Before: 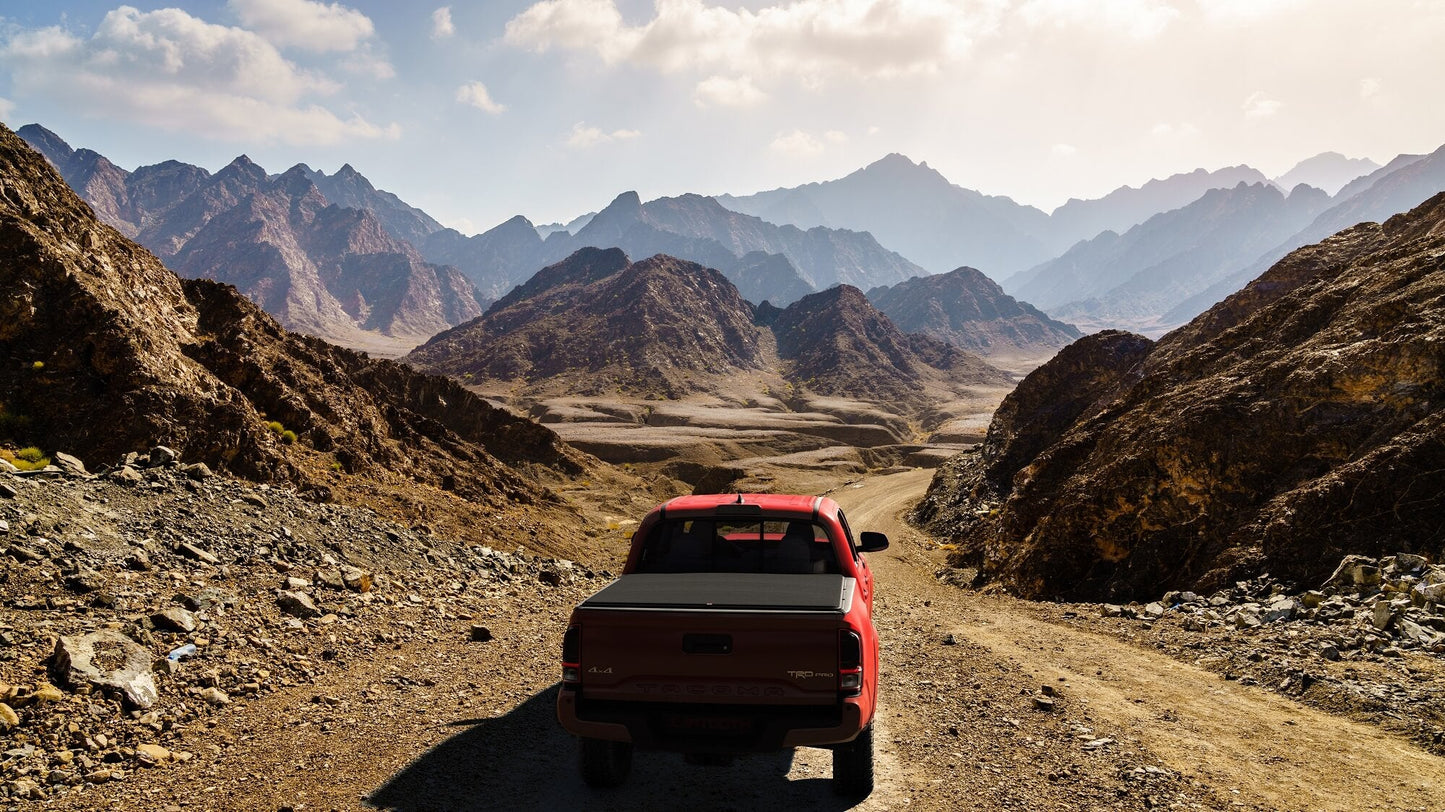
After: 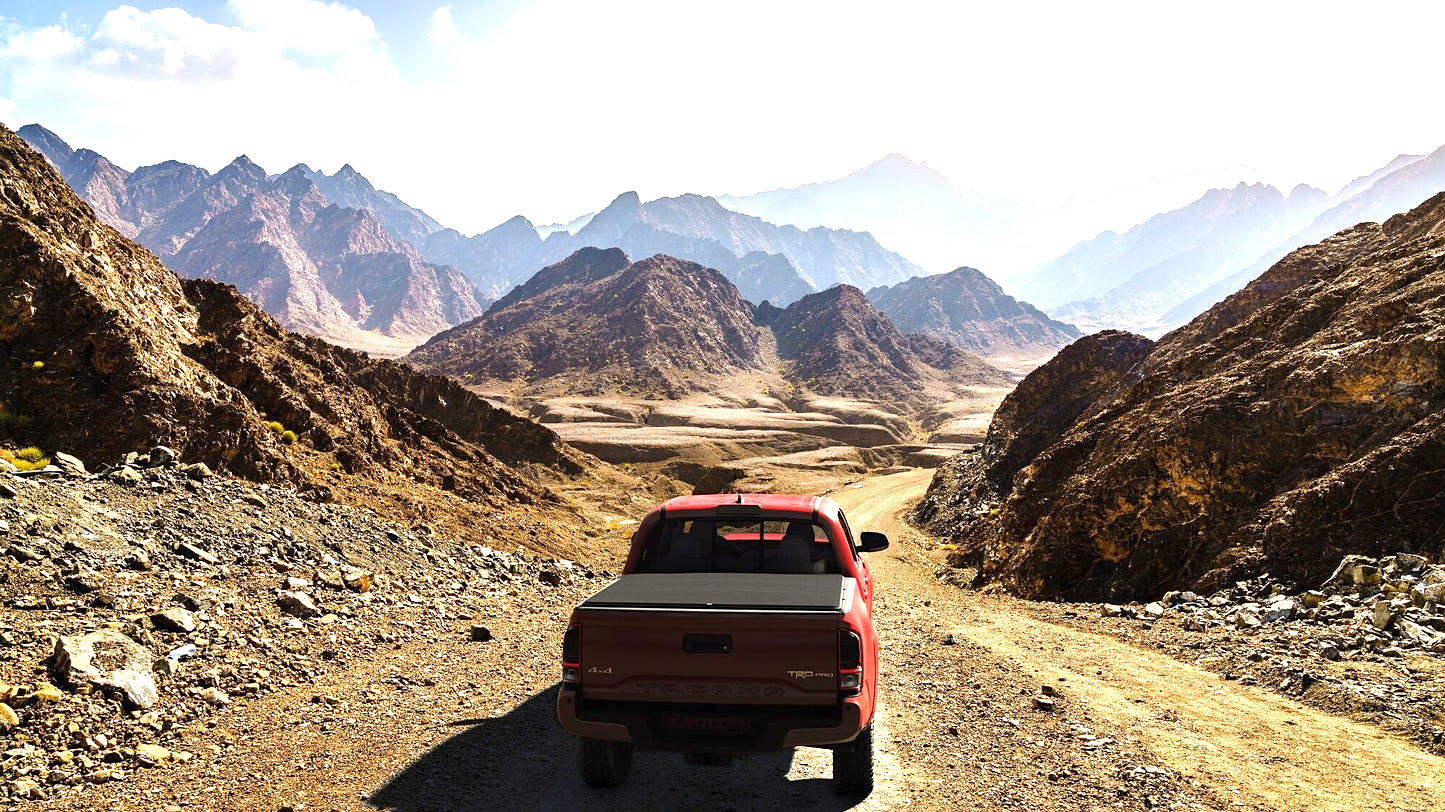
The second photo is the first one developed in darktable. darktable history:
exposure: black level correction 0, exposure 1.1 EV, compensate exposure bias true, compensate highlight preservation false
sharpen: amount 0.2
